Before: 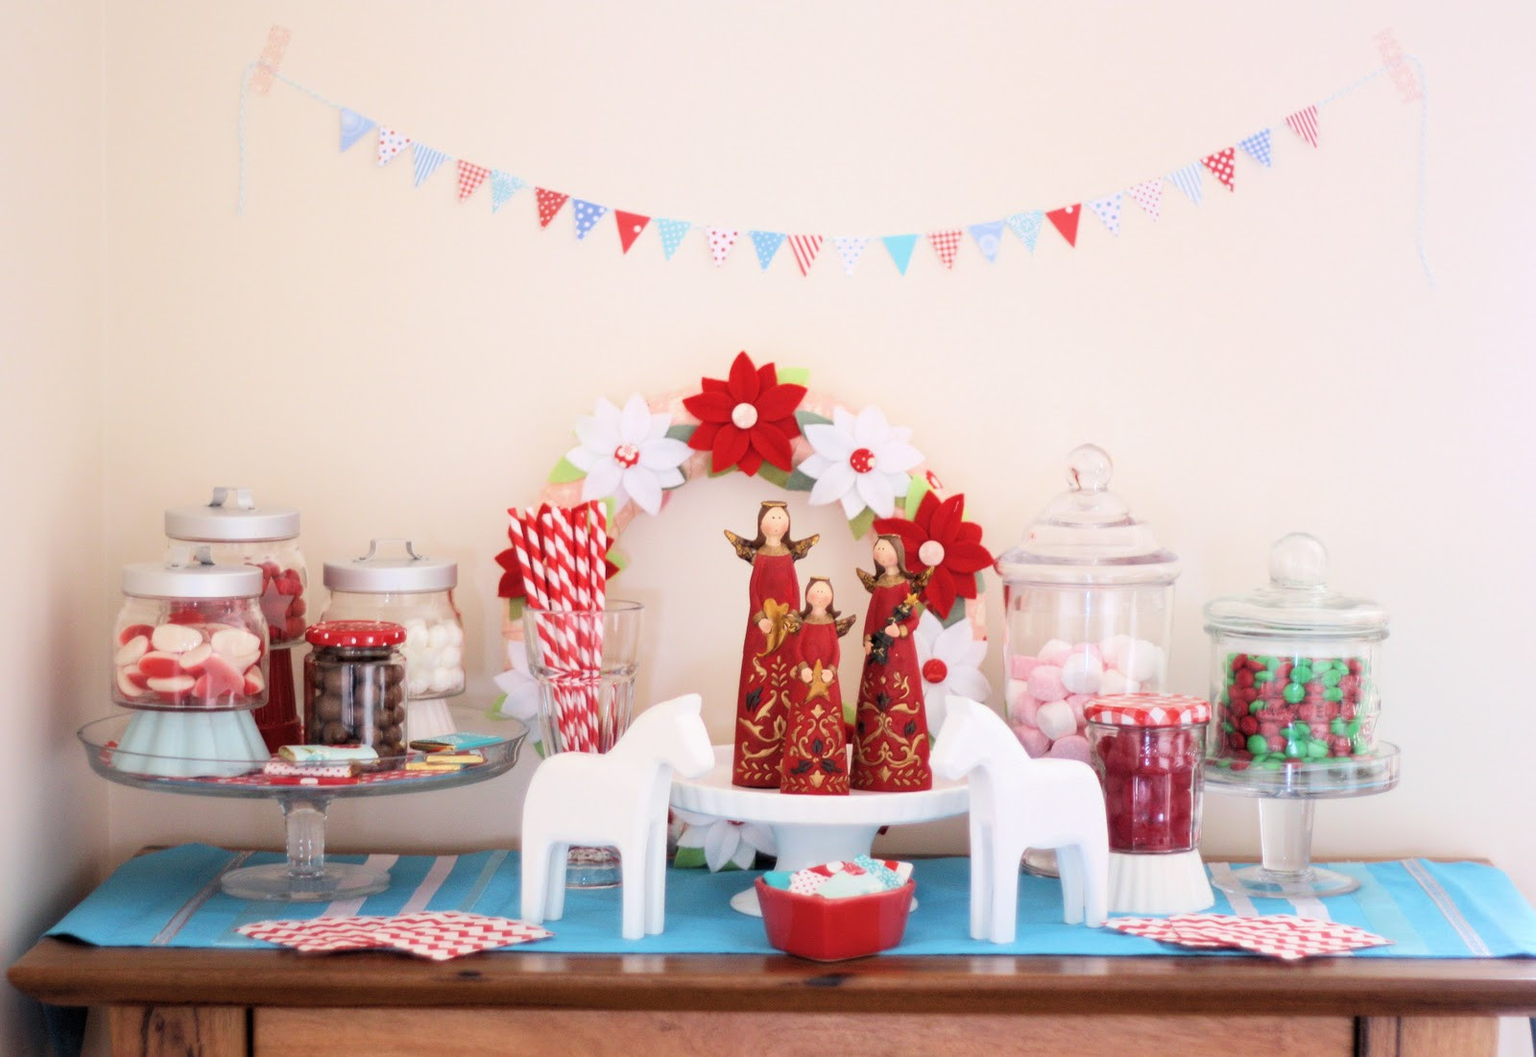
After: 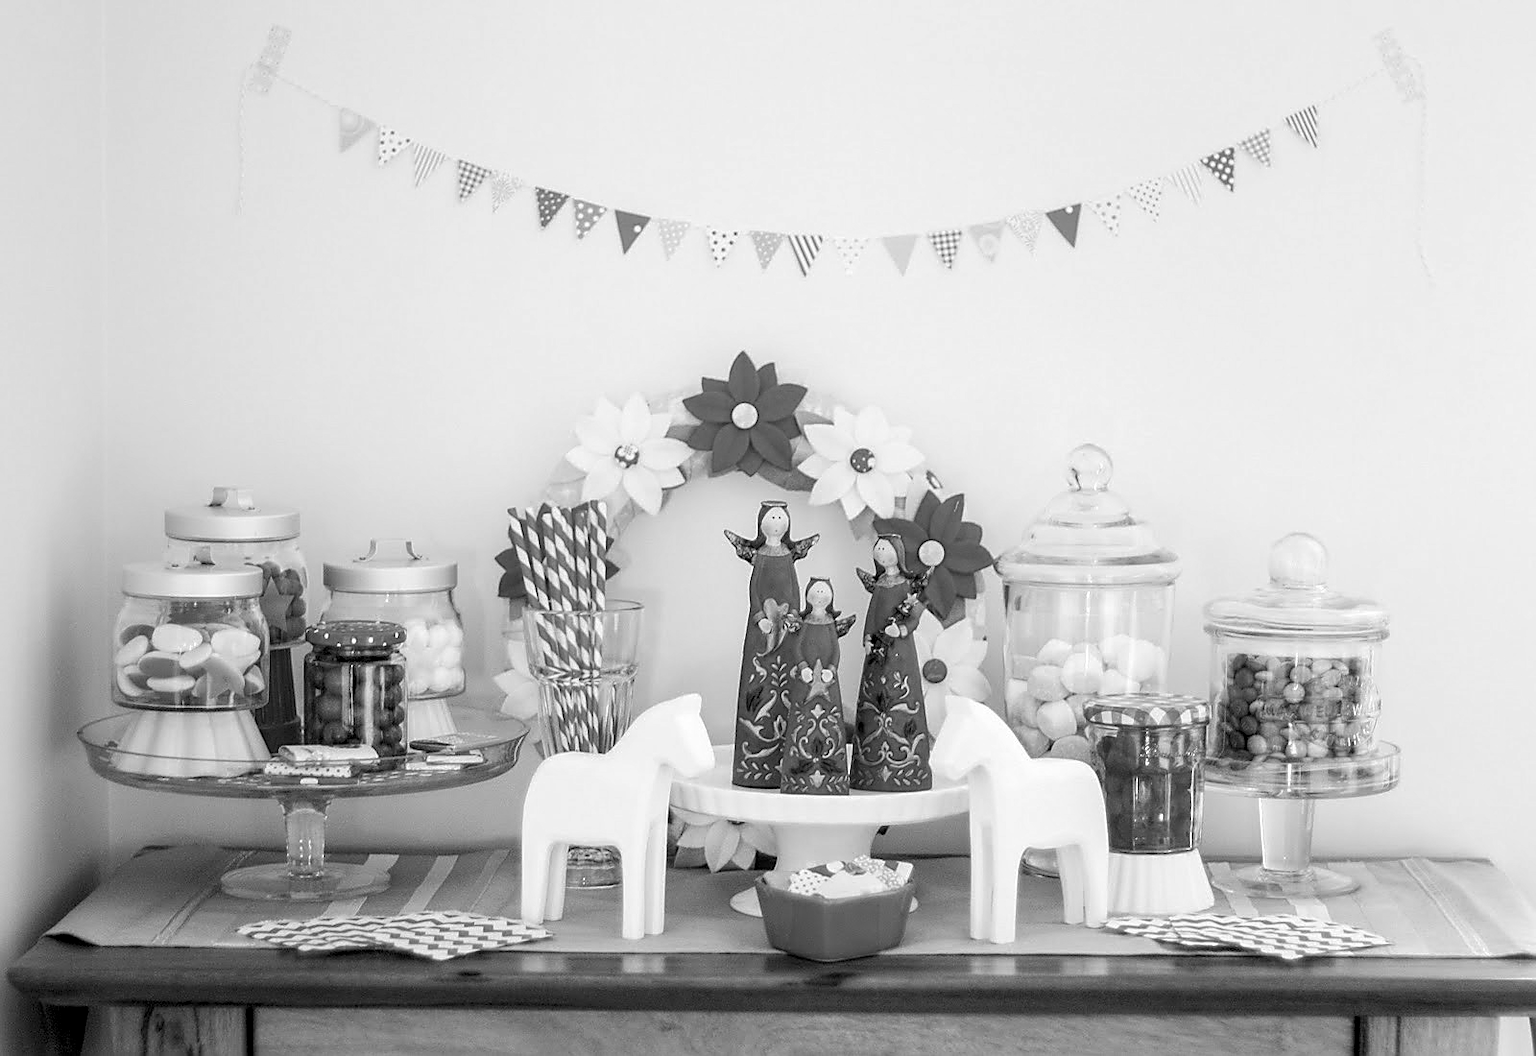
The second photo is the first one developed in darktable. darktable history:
local contrast: on, module defaults
monochrome: a 2.21, b -1.33, size 2.2
sharpen: radius 1.4, amount 1.25, threshold 0.7
